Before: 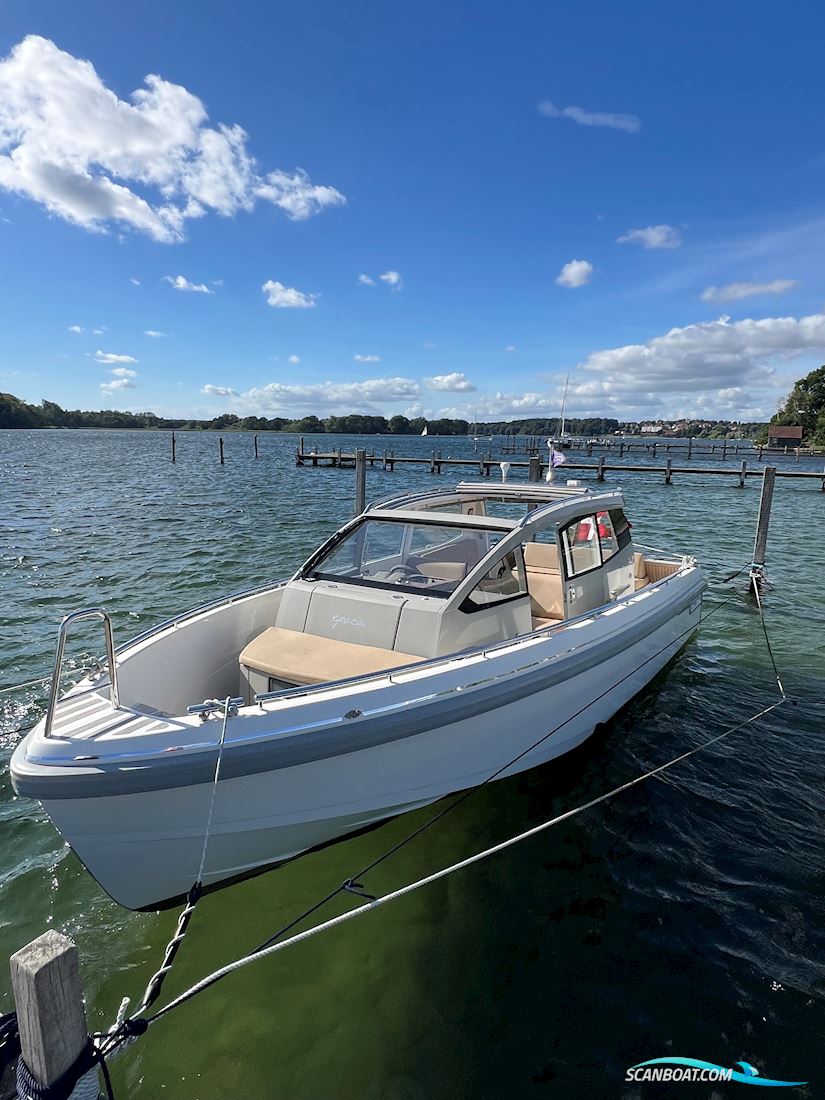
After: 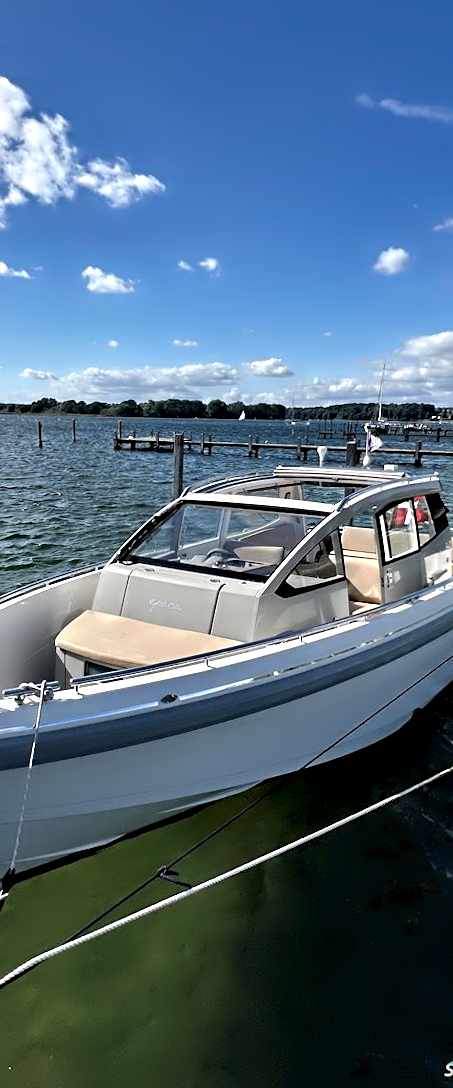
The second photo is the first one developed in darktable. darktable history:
sharpen: amount 0.2
rotate and perspective: rotation 0.226°, lens shift (vertical) -0.042, crop left 0.023, crop right 0.982, crop top 0.006, crop bottom 0.994
crop: left 21.674%, right 22.086%
contrast equalizer: y [[0.783, 0.666, 0.575, 0.77, 0.556, 0.501], [0.5 ×6], [0.5 ×6], [0, 0.02, 0.272, 0.399, 0.062, 0], [0 ×6]]
